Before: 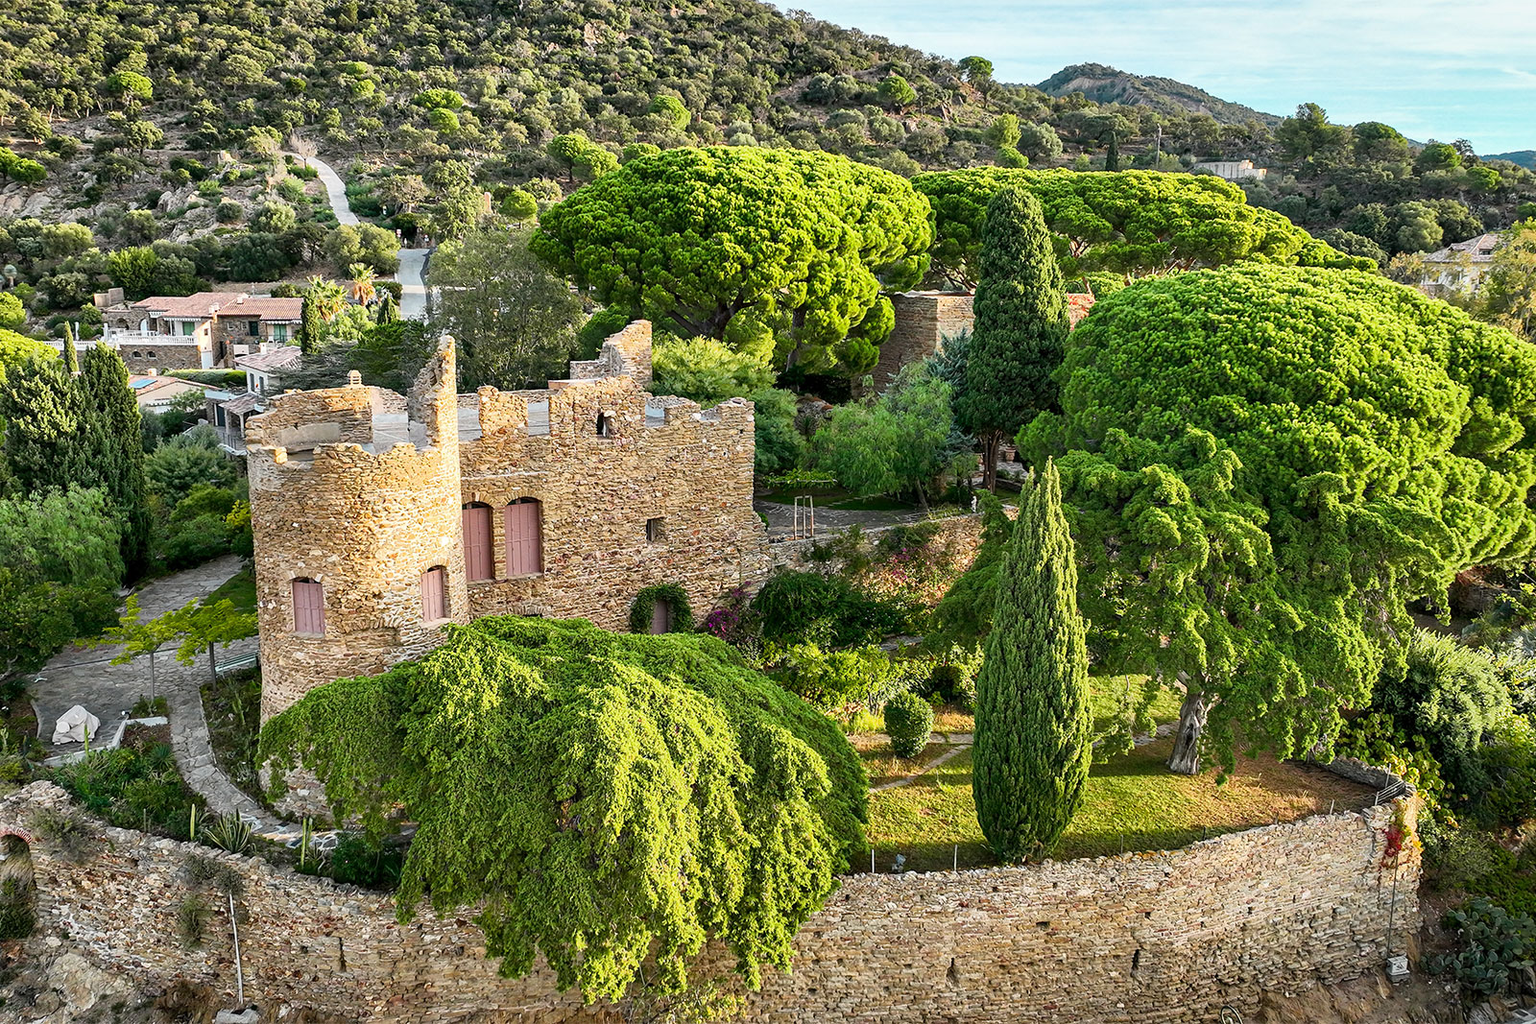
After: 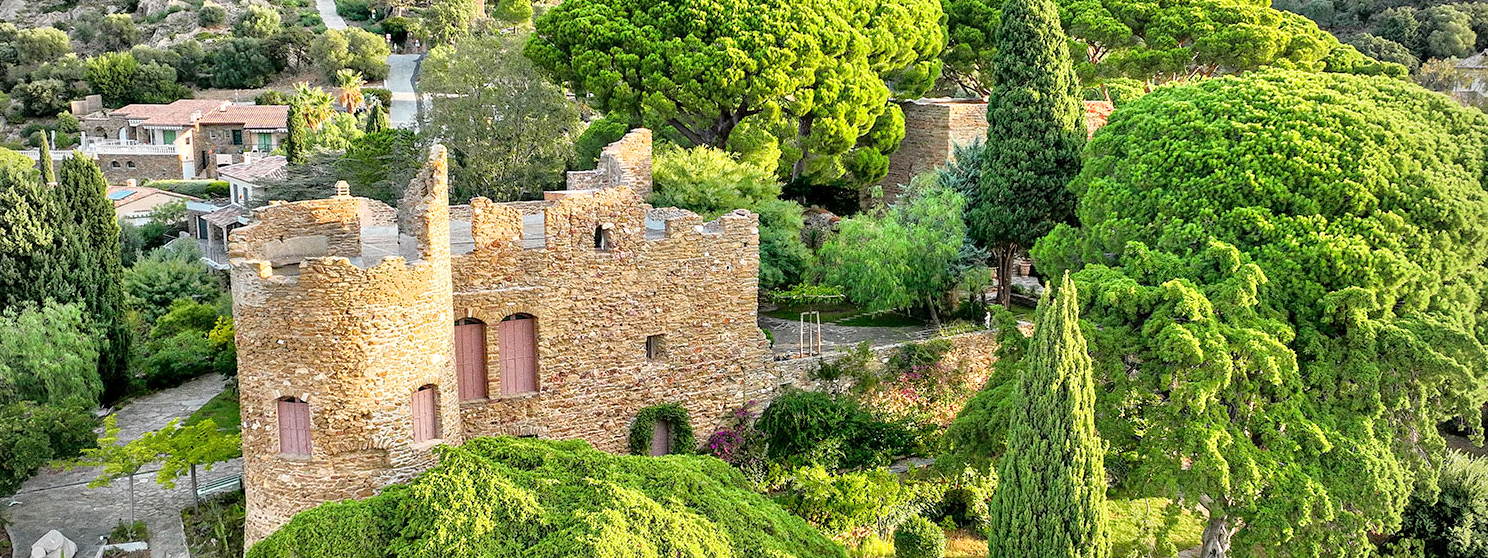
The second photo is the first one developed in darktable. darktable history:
crop: left 1.744%, top 19.225%, right 5.069%, bottom 28.357%
tone equalizer: -7 EV 0.15 EV, -6 EV 0.6 EV, -5 EV 1.15 EV, -4 EV 1.33 EV, -3 EV 1.15 EV, -2 EV 0.6 EV, -1 EV 0.15 EV, mask exposure compensation -0.5 EV
vignetting: fall-off radius 60.92%
grain: coarseness 8.68 ISO, strength 31.94%
